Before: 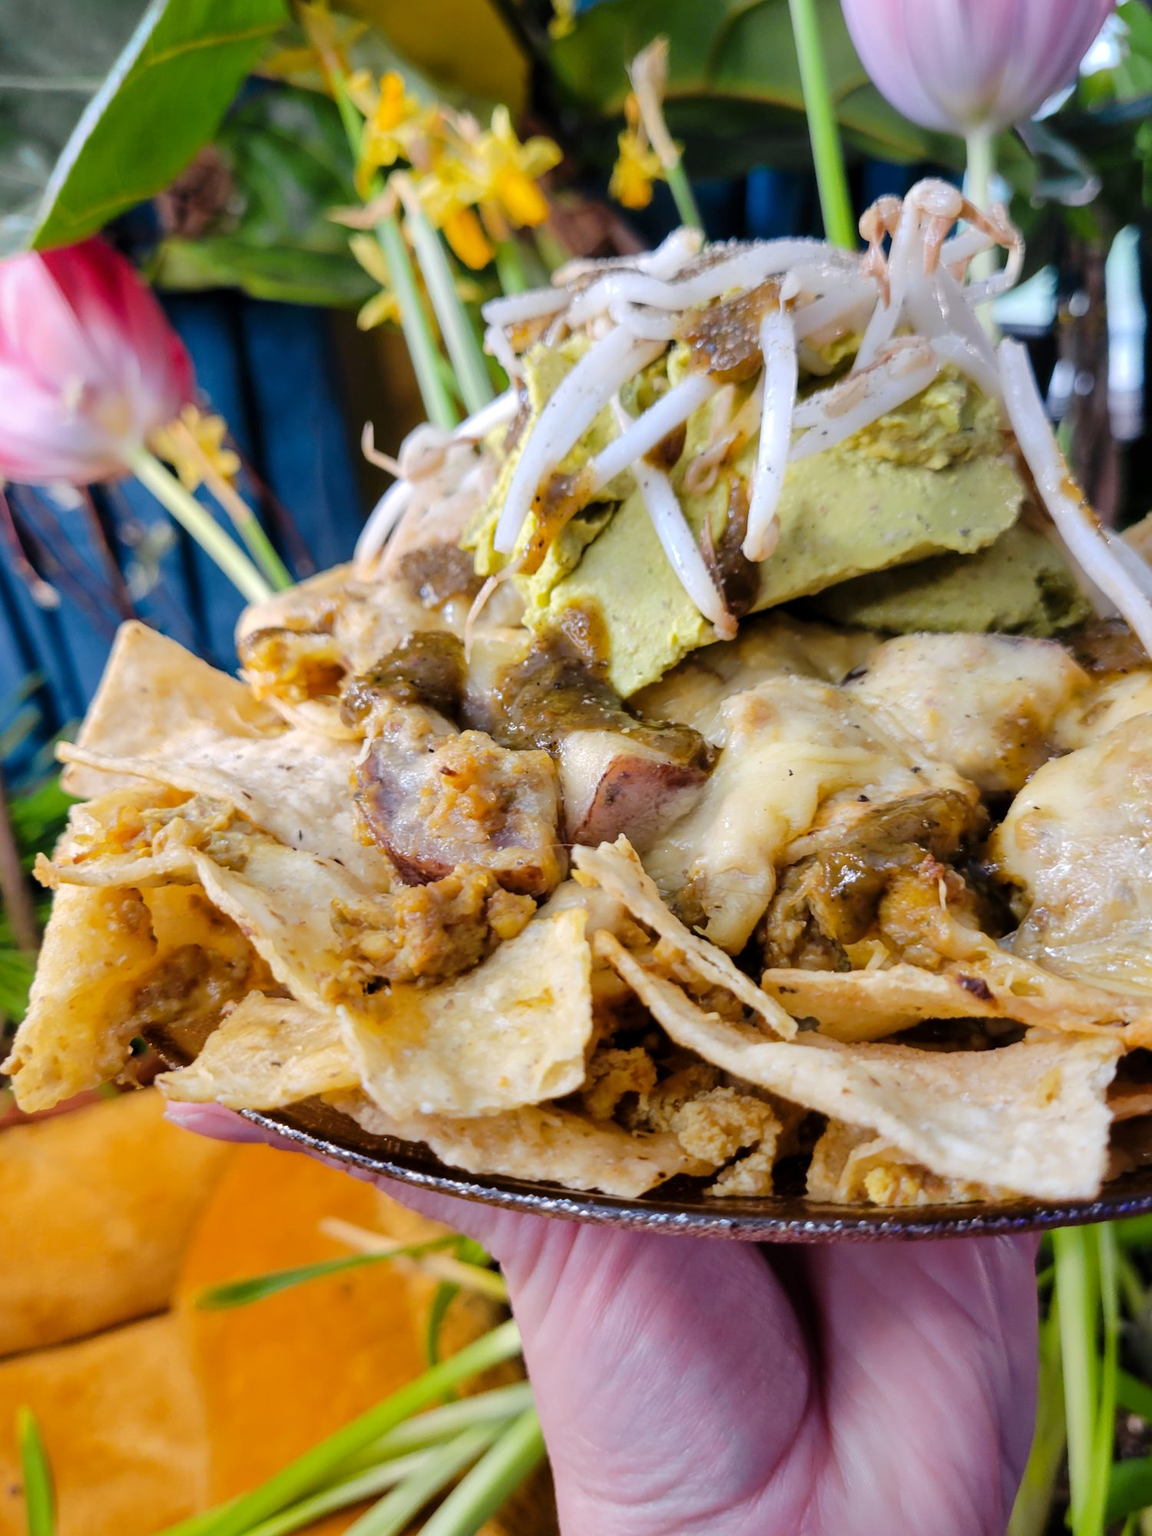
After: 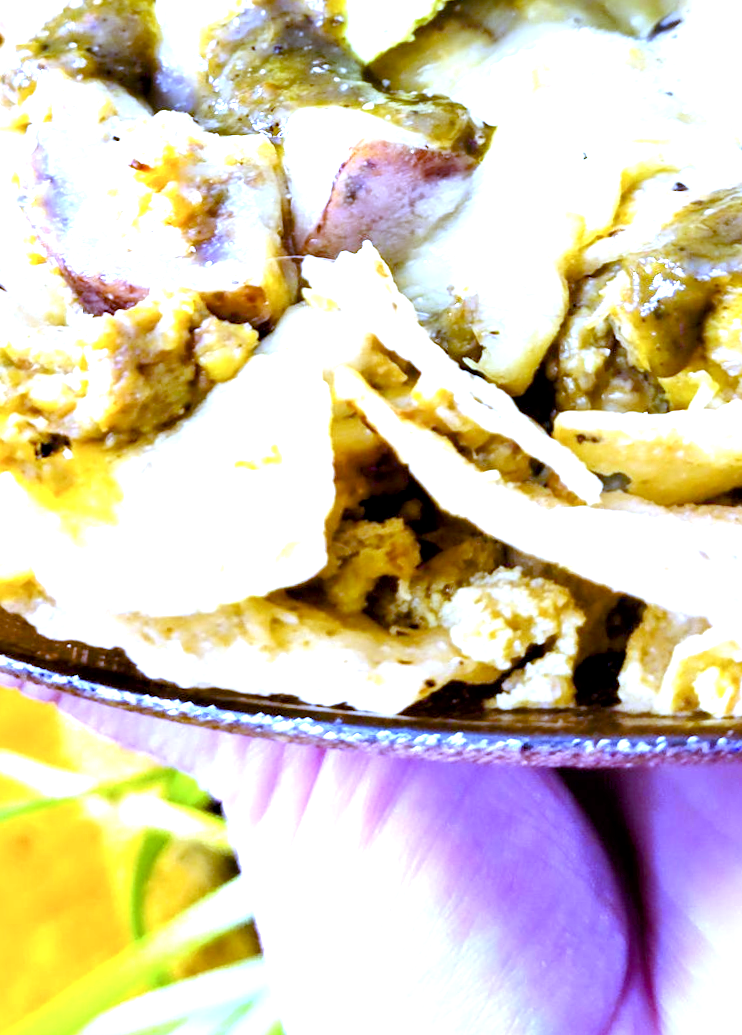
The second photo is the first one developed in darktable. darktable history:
exposure: black level correction 0.001, exposure 2 EV, compensate highlight preservation false
color balance rgb: perceptual saturation grading › global saturation 20%, perceptual saturation grading › highlights -25%, perceptual saturation grading › shadows 25%
white balance: red 0.766, blue 1.537
crop: left 29.672%, top 41.786%, right 20.851%, bottom 3.487%
rotate and perspective: rotation -1.42°, crop left 0.016, crop right 0.984, crop top 0.035, crop bottom 0.965
